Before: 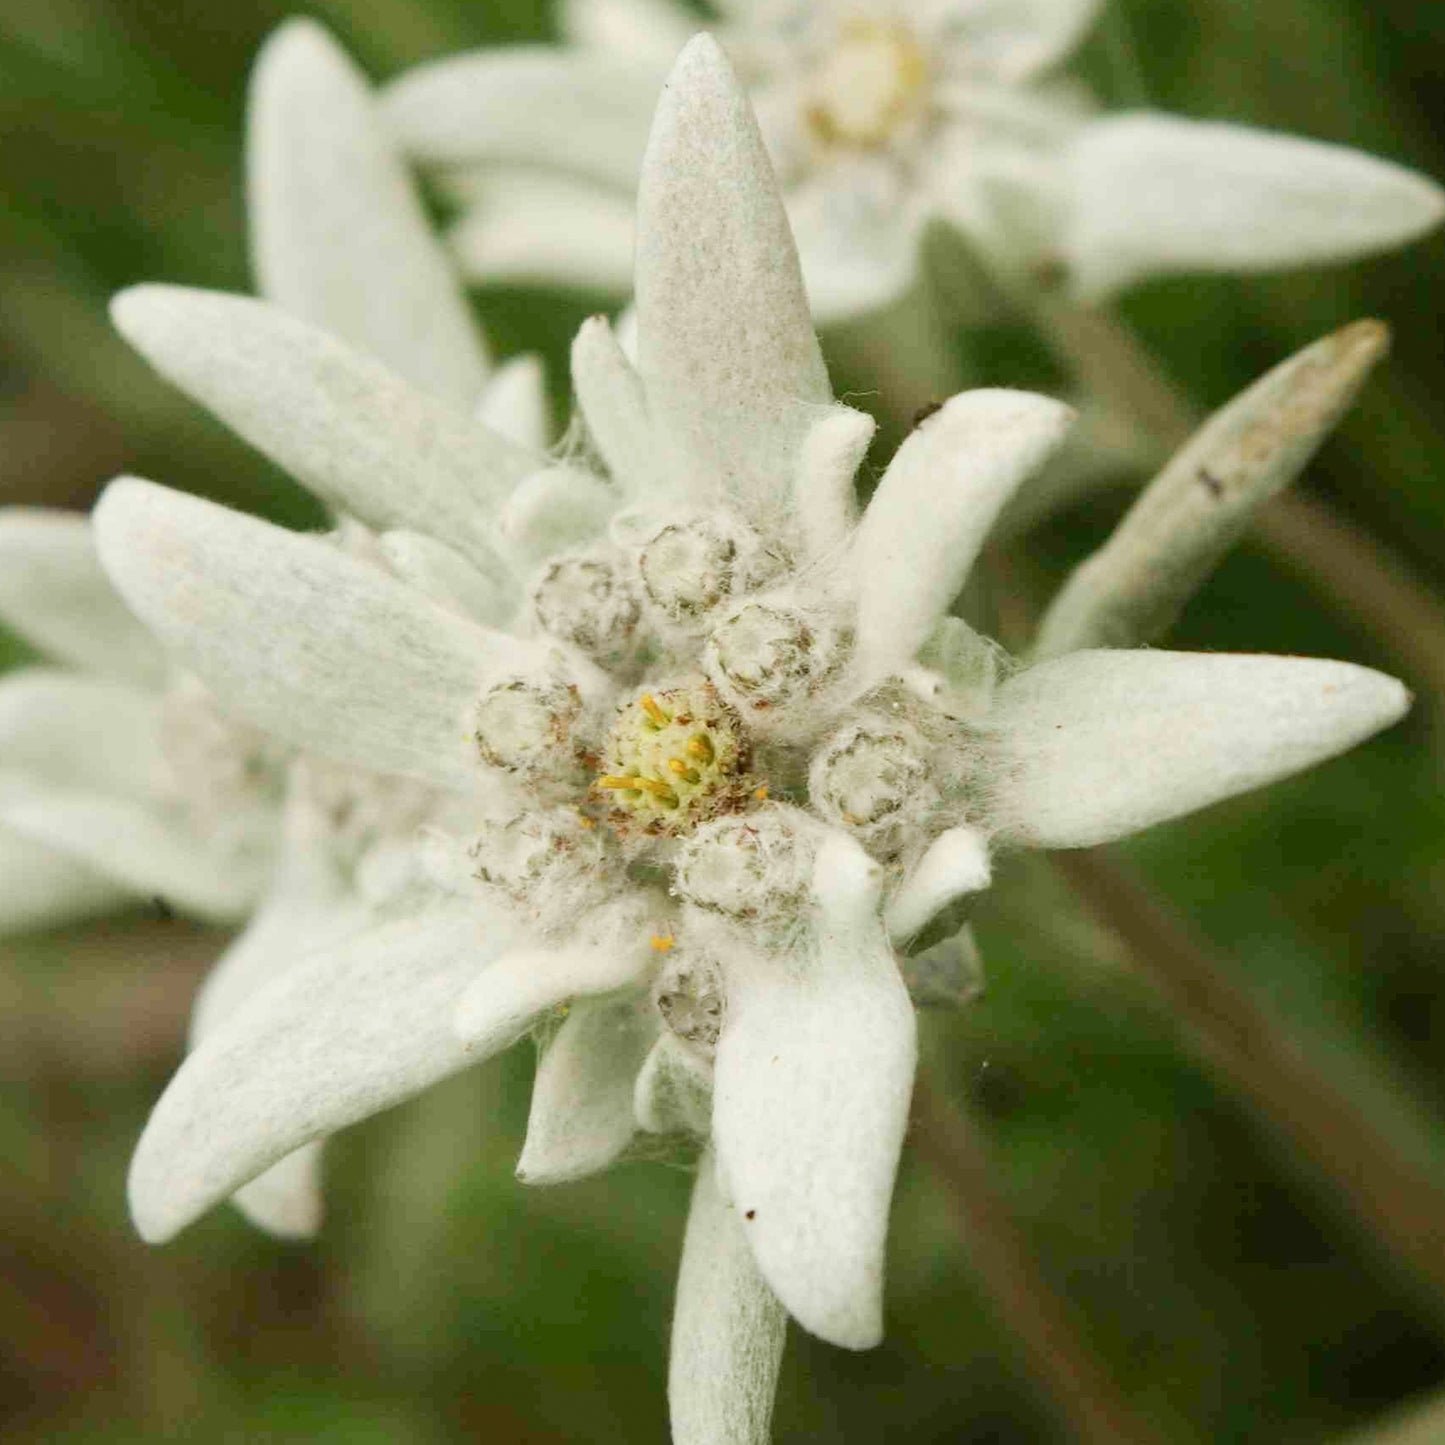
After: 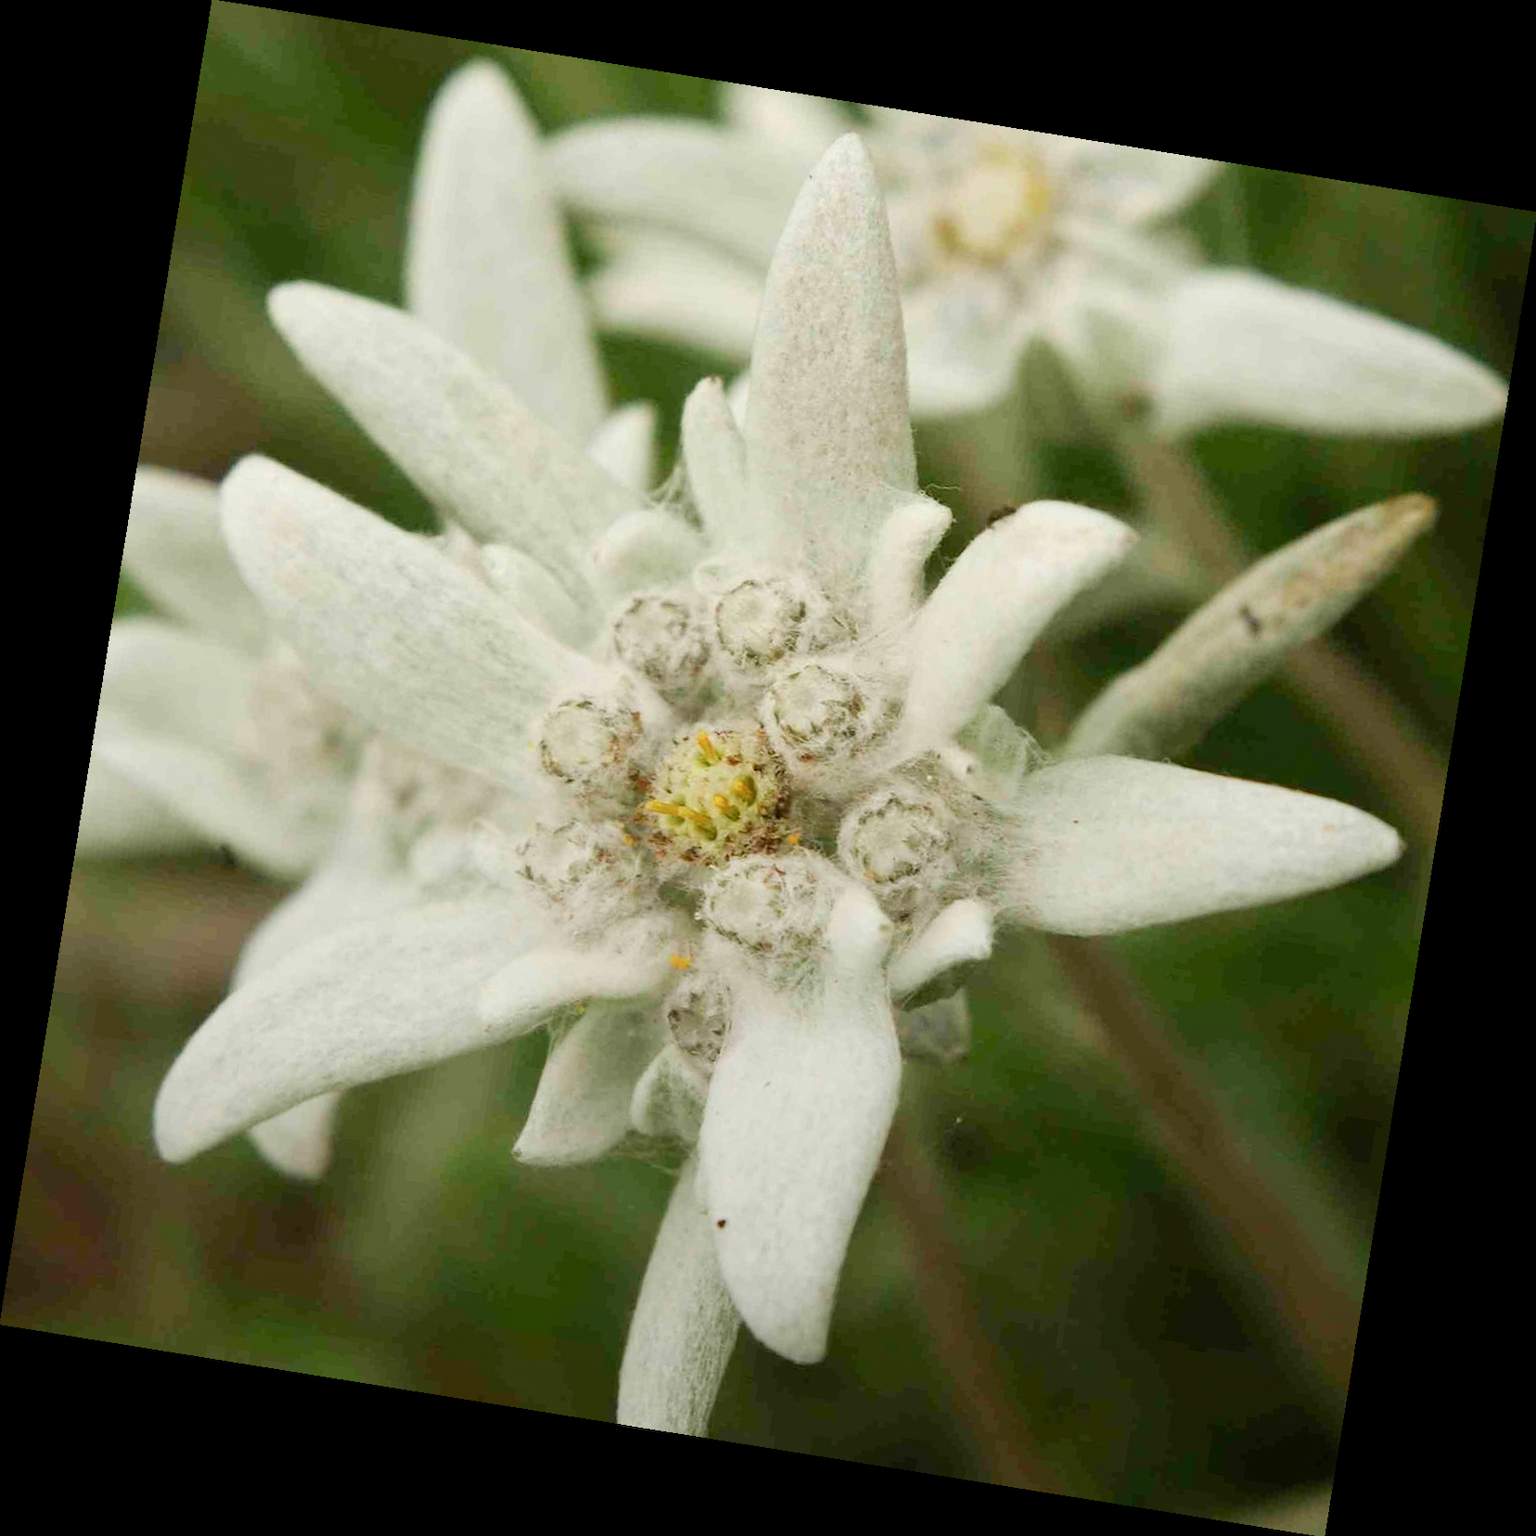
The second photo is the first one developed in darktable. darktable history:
graduated density: rotation -180°, offset 27.42
rotate and perspective: rotation 9.12°, automatic cropping off
